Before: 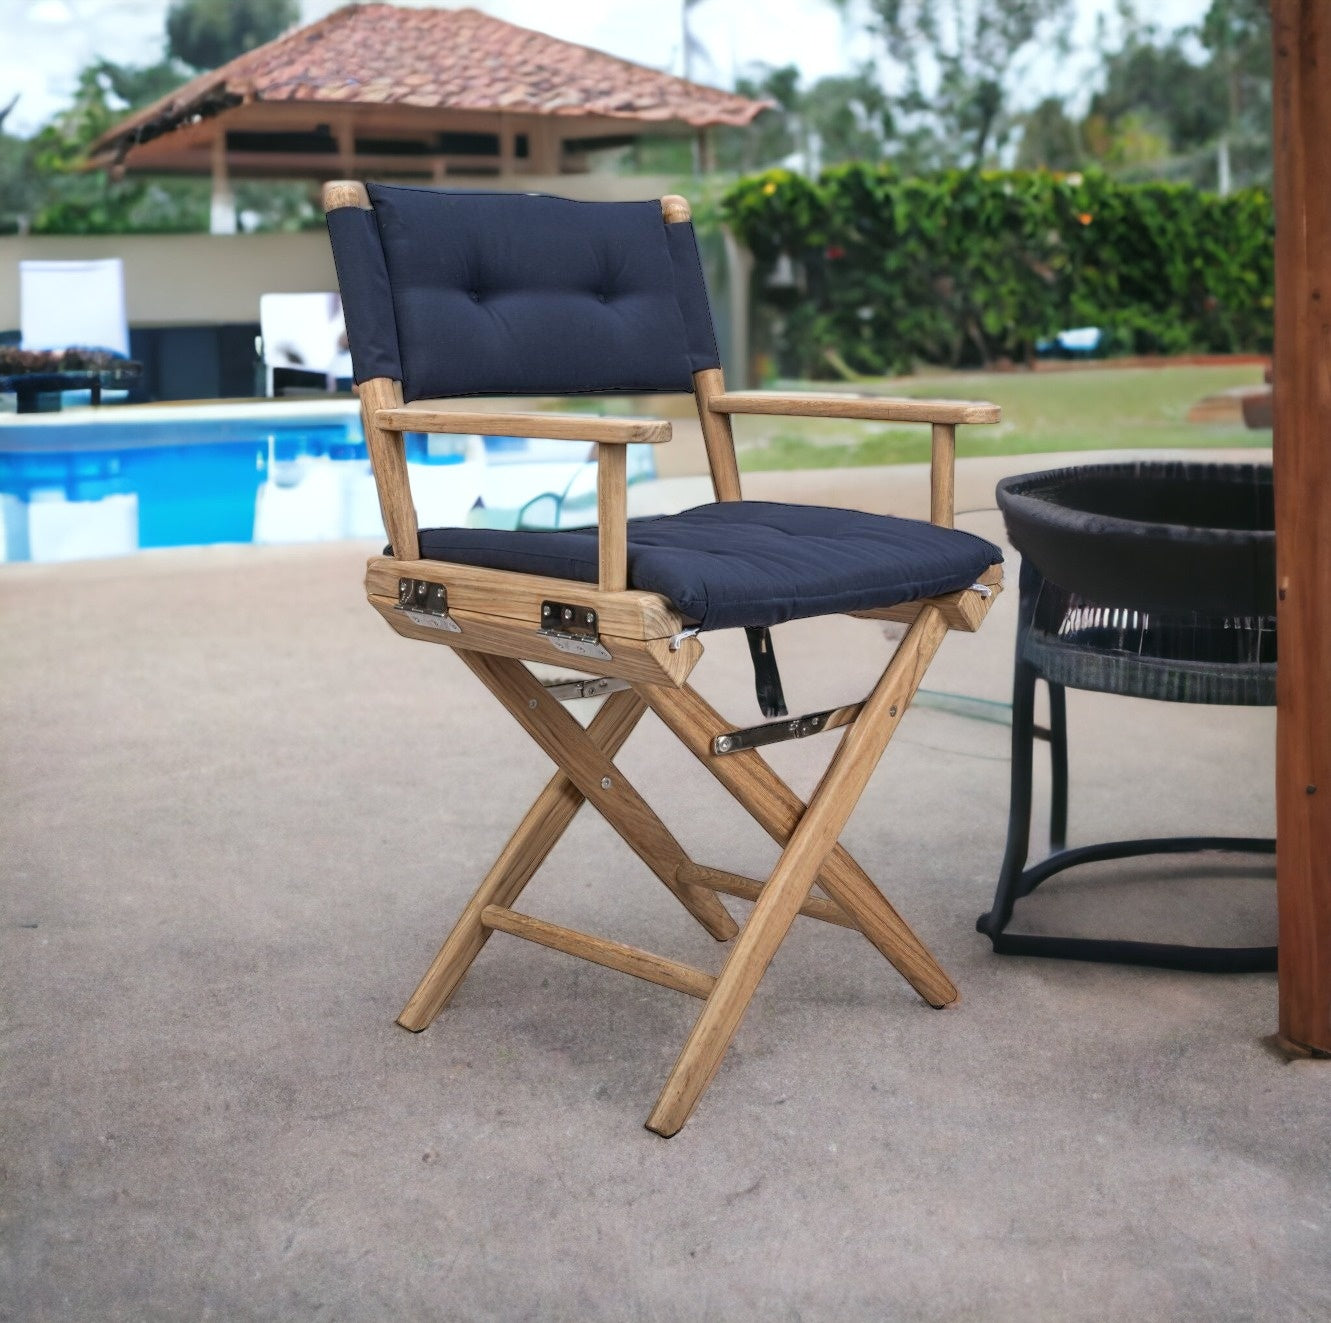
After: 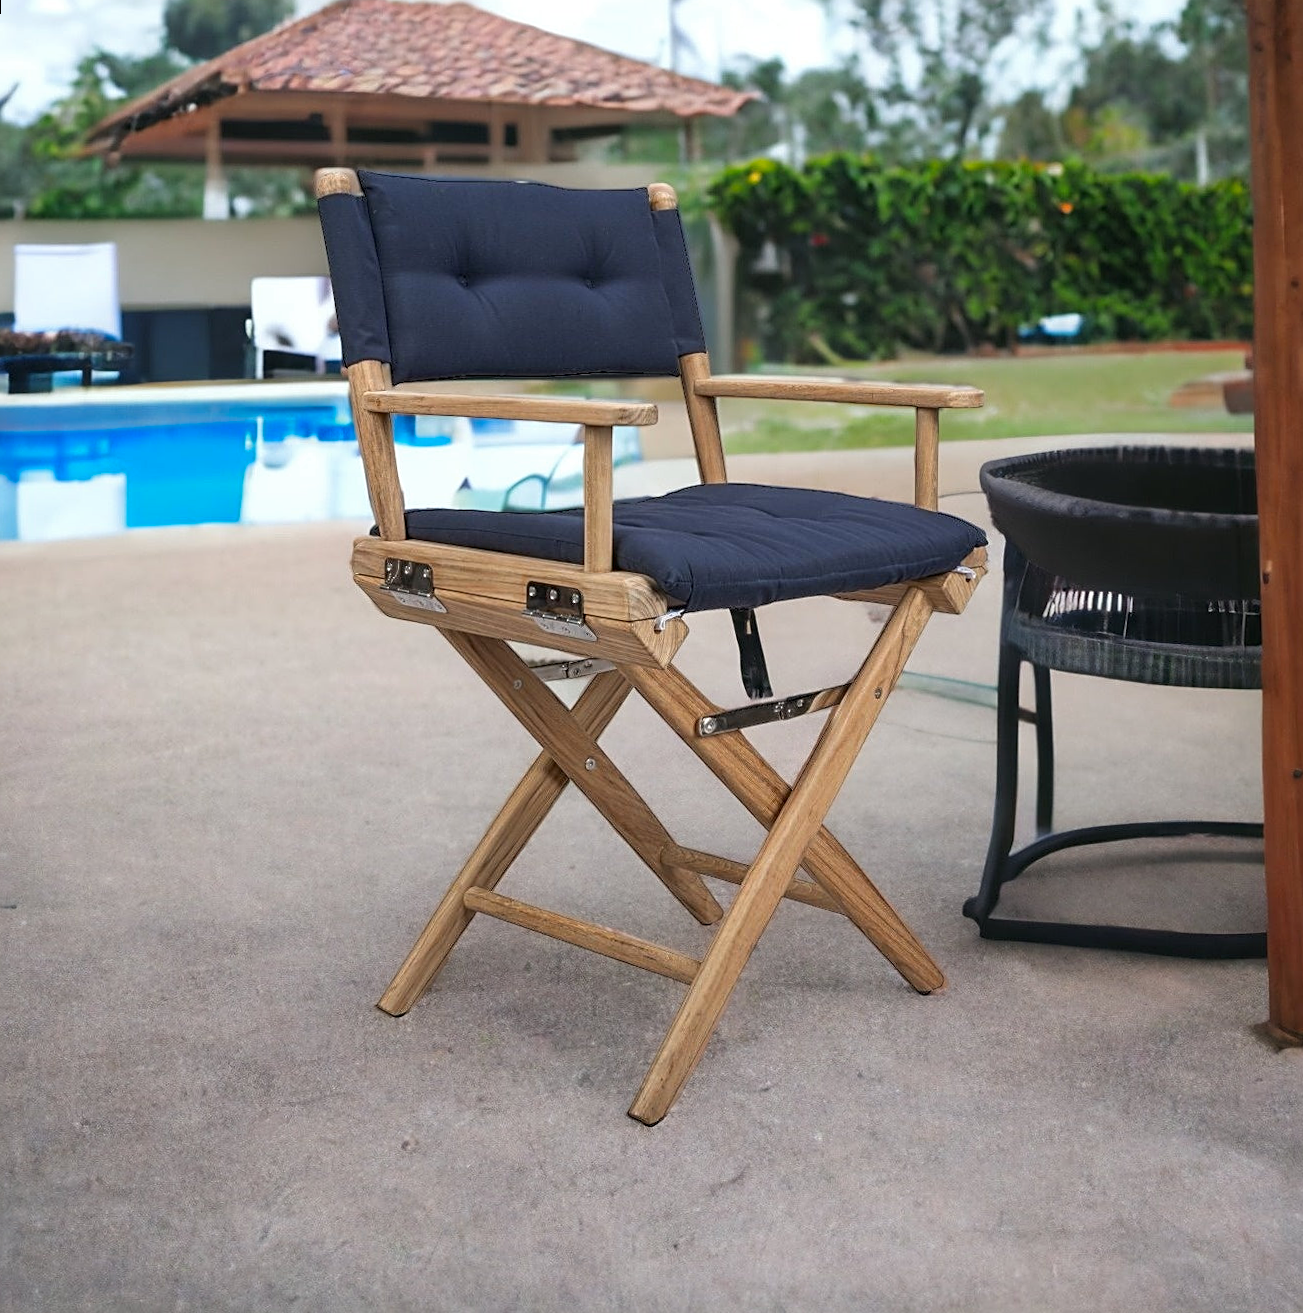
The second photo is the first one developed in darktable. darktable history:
rotate and perspective: rotation 0.226°, lens shift (vertical) -0.042, crop left 0.023, crop right 0.982, crop top 0.006, crop bottom 0.994
vibrance: vibrance 78%
sharpen: on, module defaults
